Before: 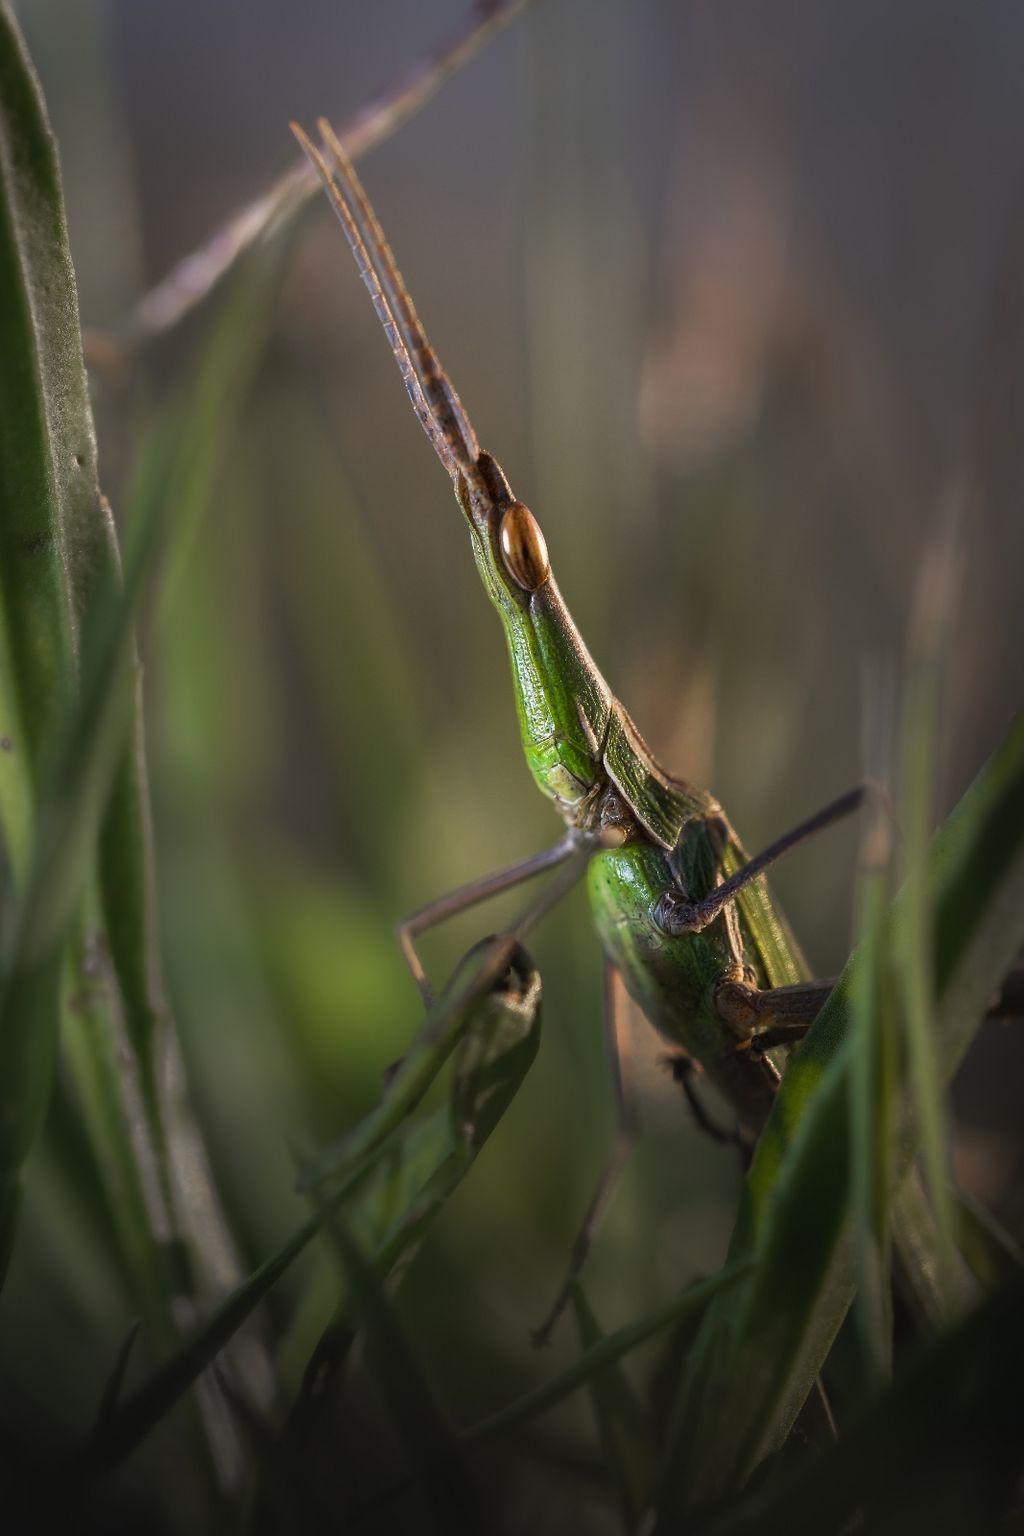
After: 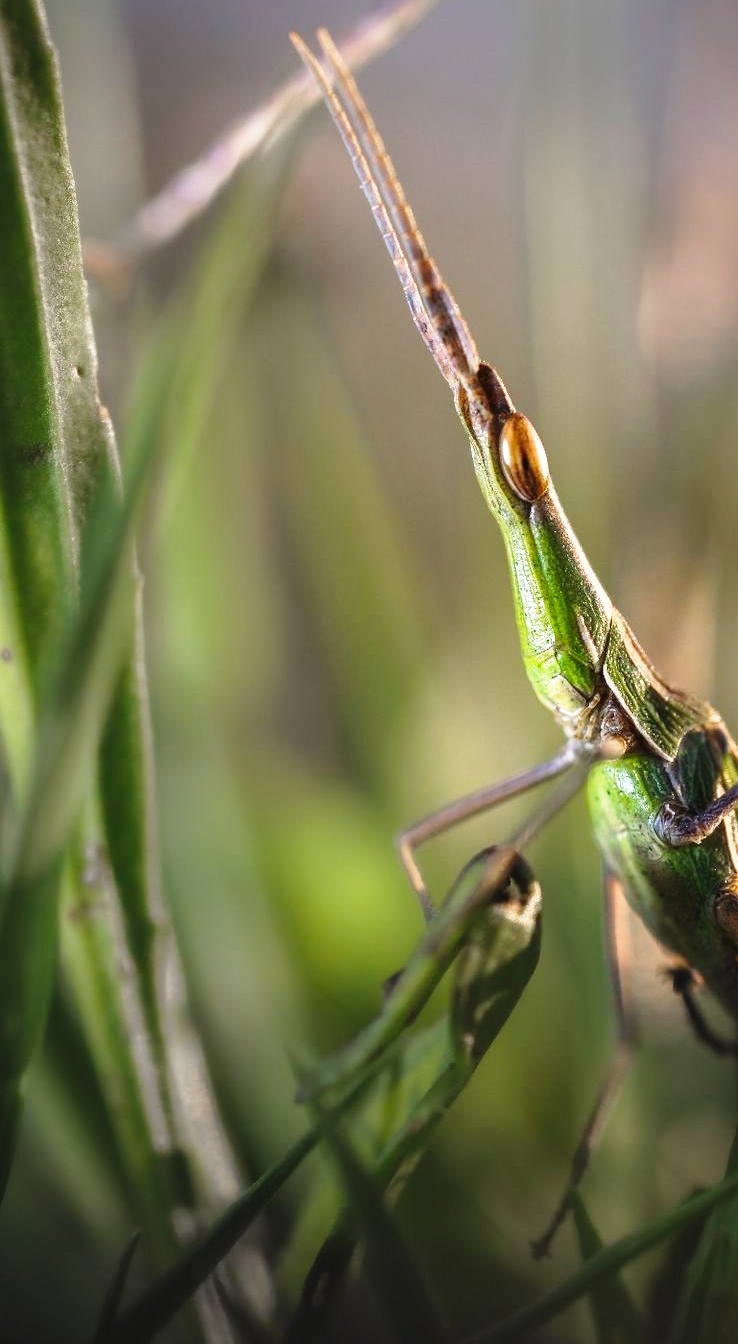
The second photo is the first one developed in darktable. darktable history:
exposure: black level correction 0, exposure 0.5 EV, compensate exposure bias true, compensate highlight preservation false
crop: top 5.803%, right 27.864%, bottom 5.804%
base curve: curves: ch0 [(0, 0) (0.028, 0.03) (0.121, 0.232) (0.46, 0.748) (0.859, 0.968) (1, 1)], preserve colors none
